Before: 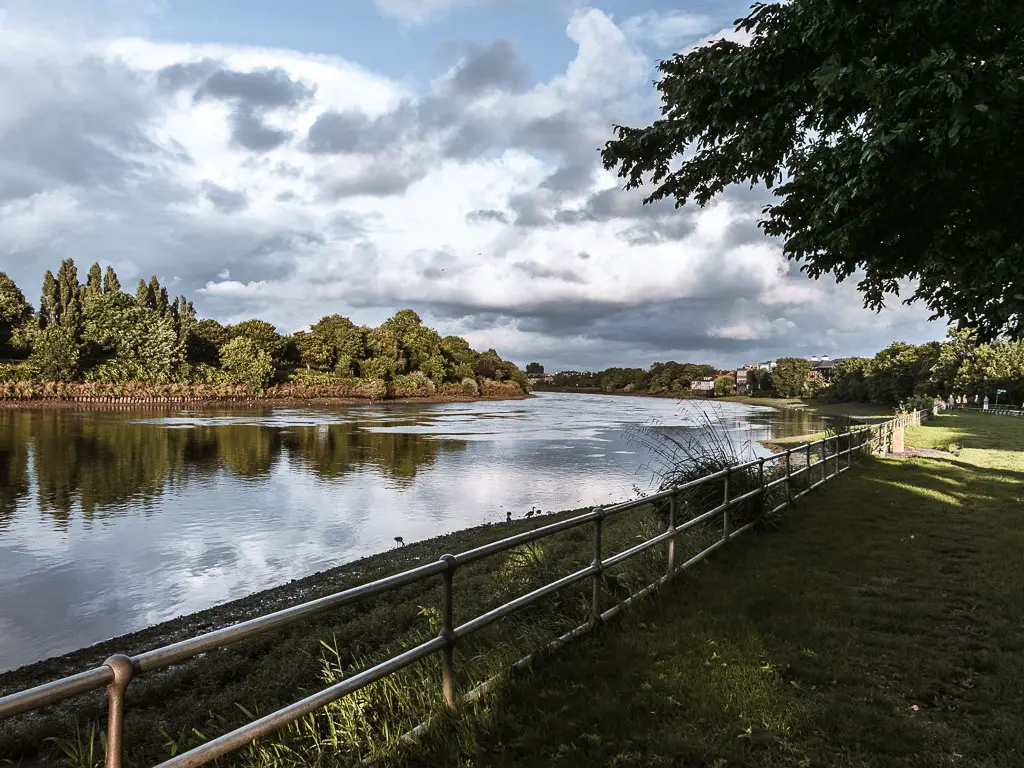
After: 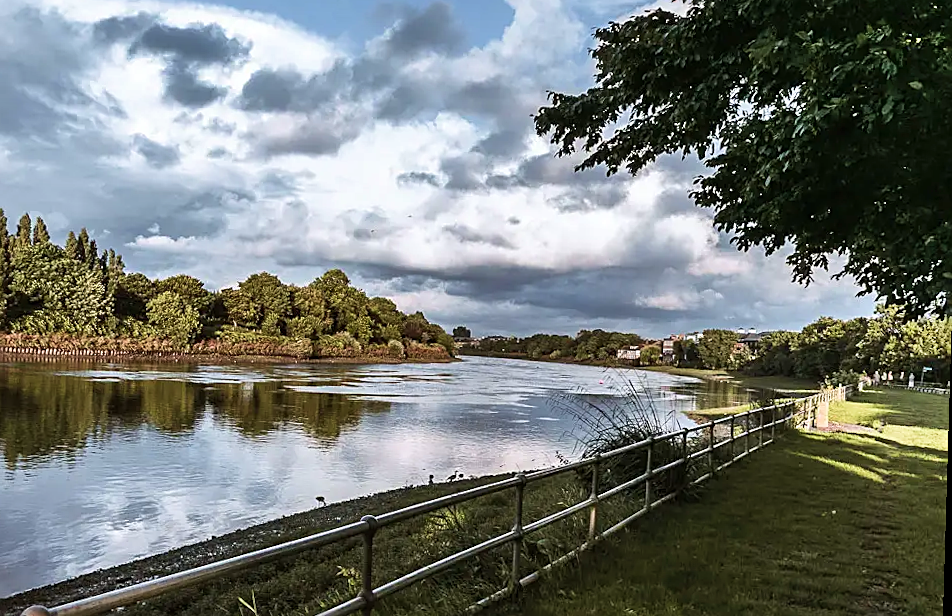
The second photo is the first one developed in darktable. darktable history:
crop: left 8.155%, top 6.611%, bottom 15.385%
rotate and perspective: rotation 1.72°, automatic cropping off
velvia: on, module defaults
shadows and highlights: soften with gaussian
sharpen: on, module defaults
